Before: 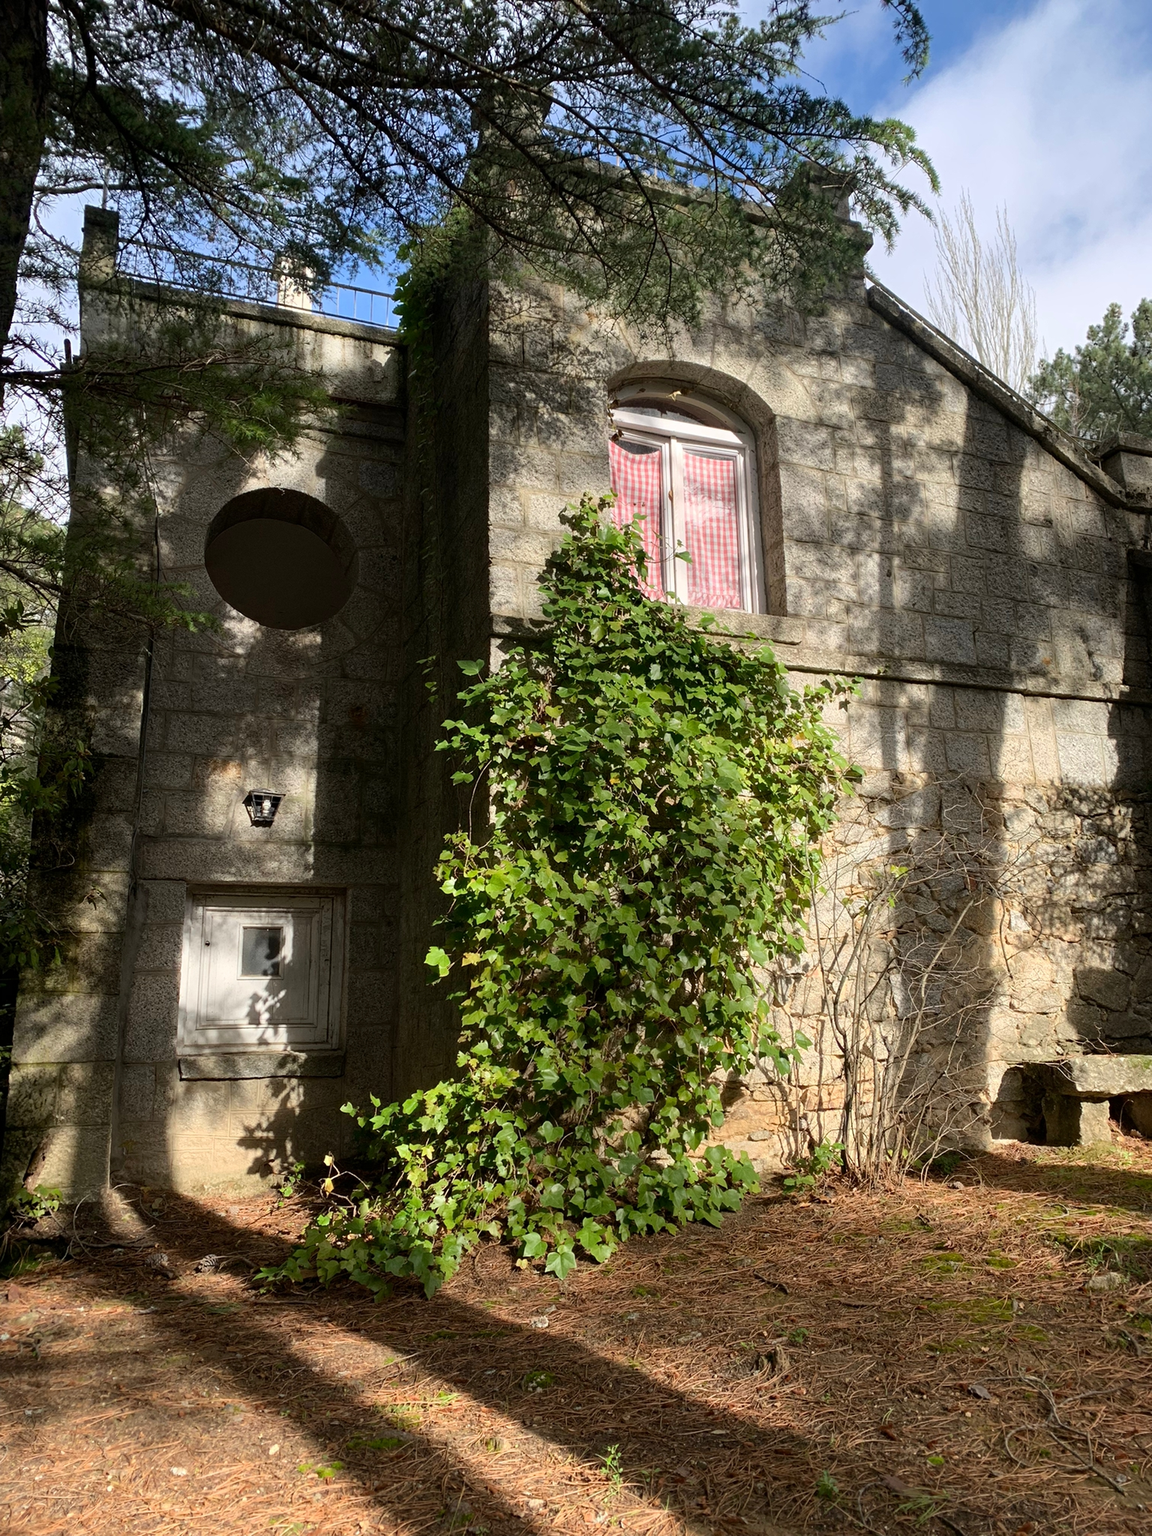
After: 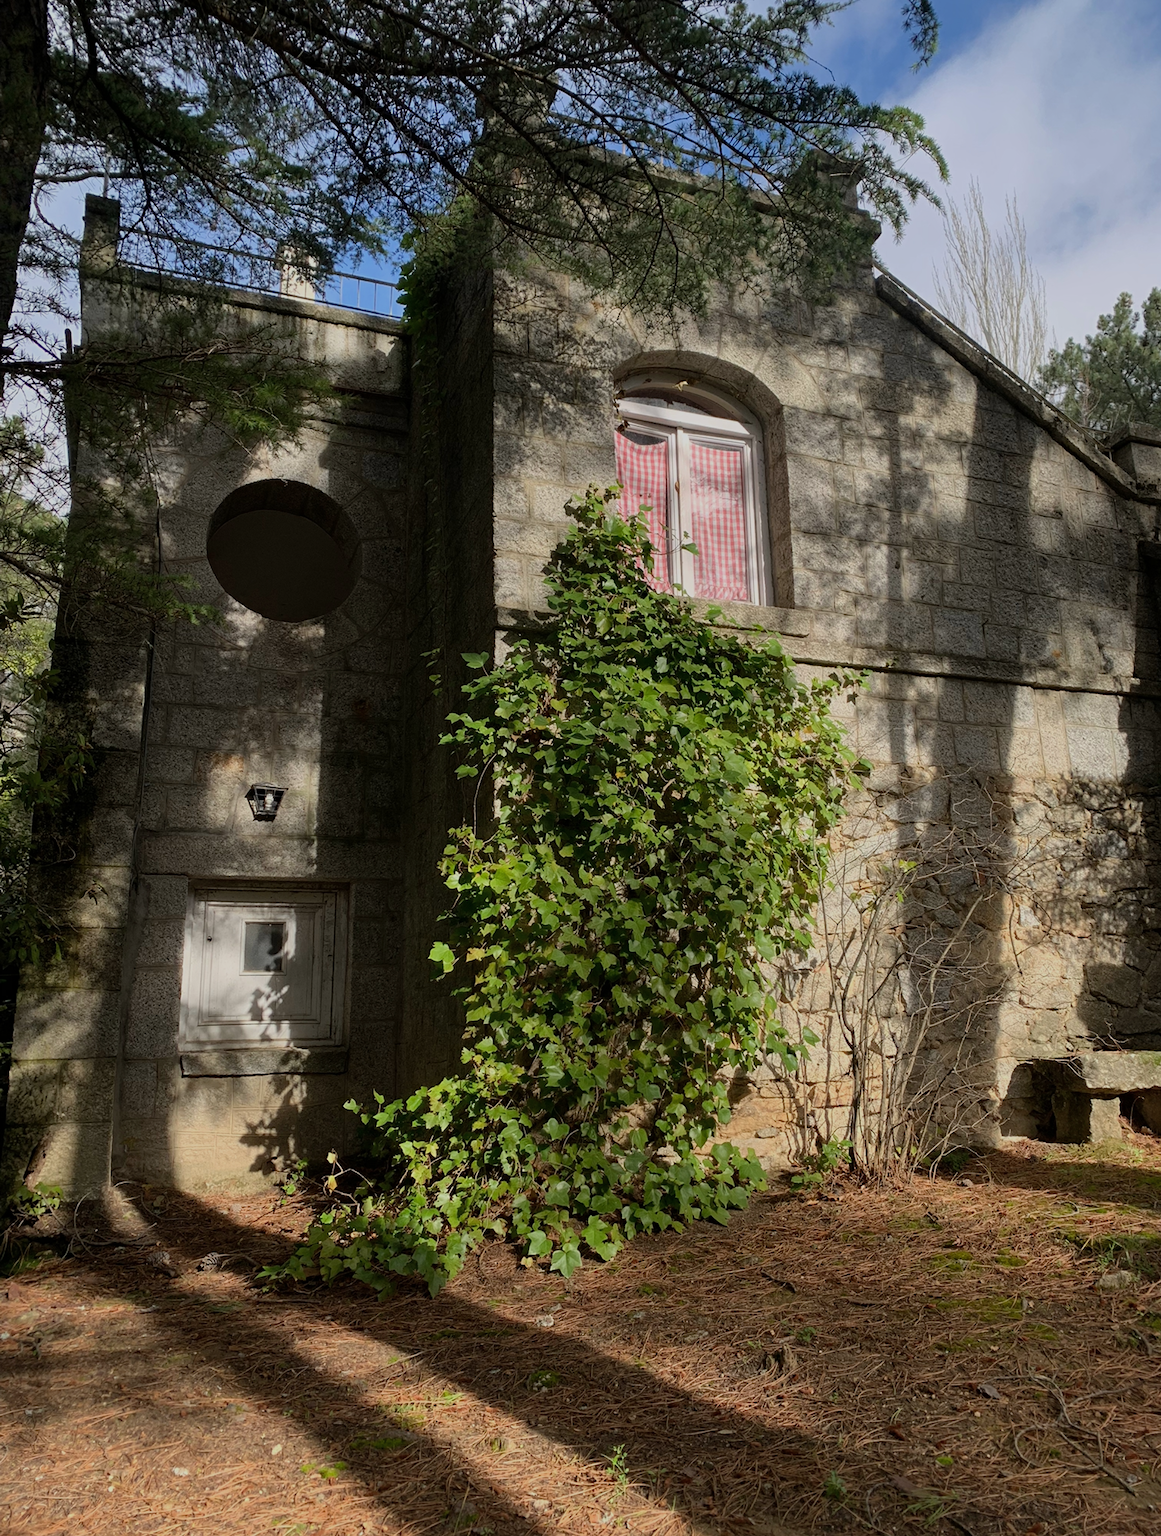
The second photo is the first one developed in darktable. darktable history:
crop: top 0.917%, right 0.108%
shadows and highlights: shadows 25.2, highlights -25.66
exposure: exposure -0.562 EV, compensate highlight preservation false
